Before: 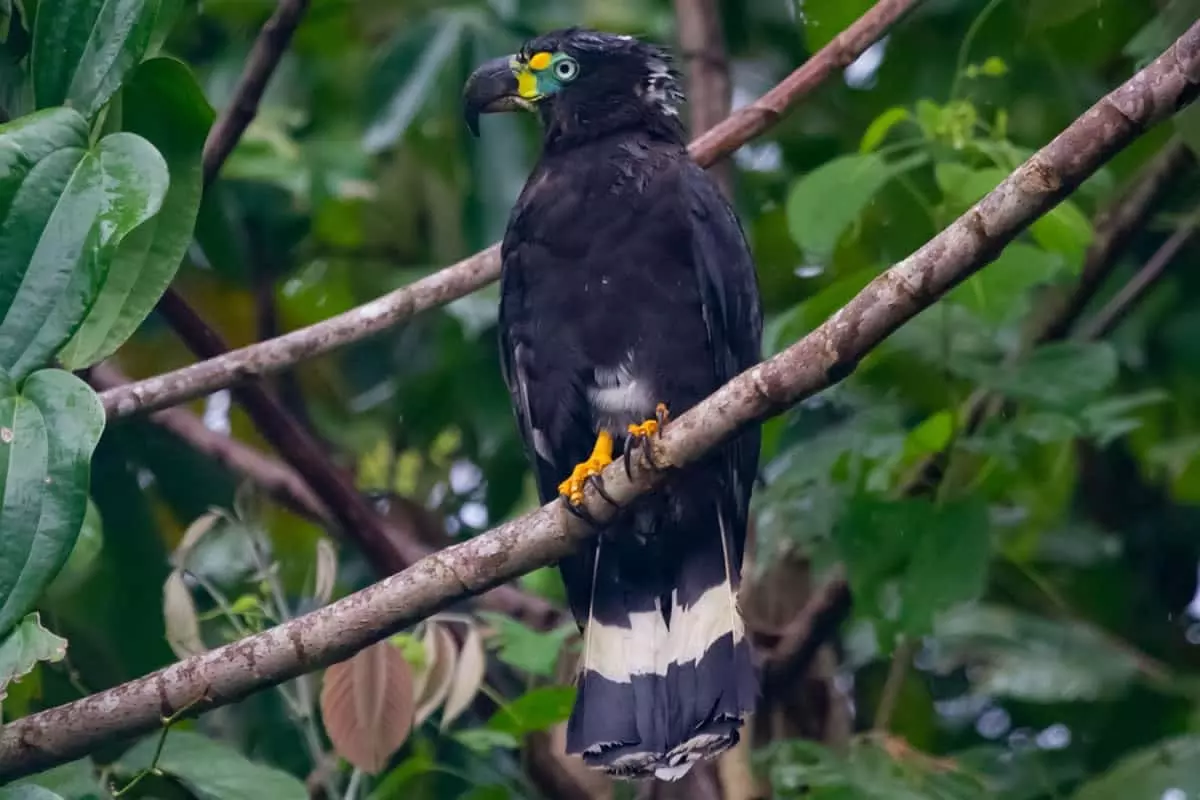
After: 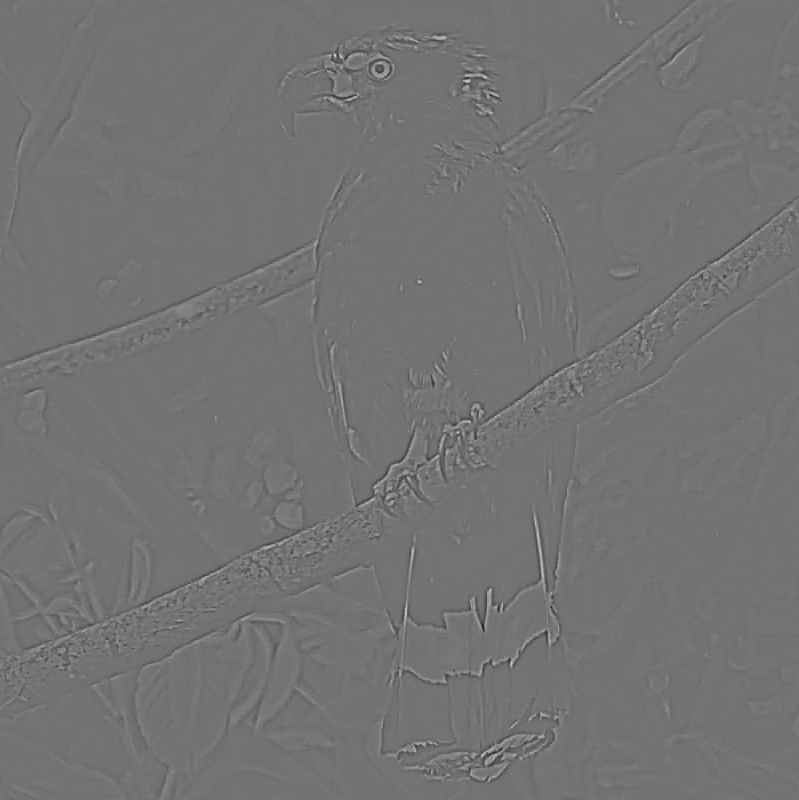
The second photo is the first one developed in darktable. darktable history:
crop: left 15.419%, right 17.914%
shadows and highlights: radius 123.98, shadows 100, white point adjustment -3, highlights -100, highlights color adjustment 89.84%, soften with gaussian
local contrast: mode bilateral grid, contrast 50, coarseness 50, detail 150%, midtone range 0.2
highpass: sharpness 5.84%, contrast boost 8.44%
tone equalizer: -8 EV -0.75 EV, -7 EV -0.7 EV, -6 EV -0.6 EV, -5 EV -0.4 EV, -3 EV 0.4 EV, -2 EV 0.6 EV, -1 EV 0.7 EV, +0 EV 0.75 EV, edges refinement/feathering 500, mask exposure compensation -1.57 EV, preserve details no
sharpen: radius 2.543, amount 0.636
